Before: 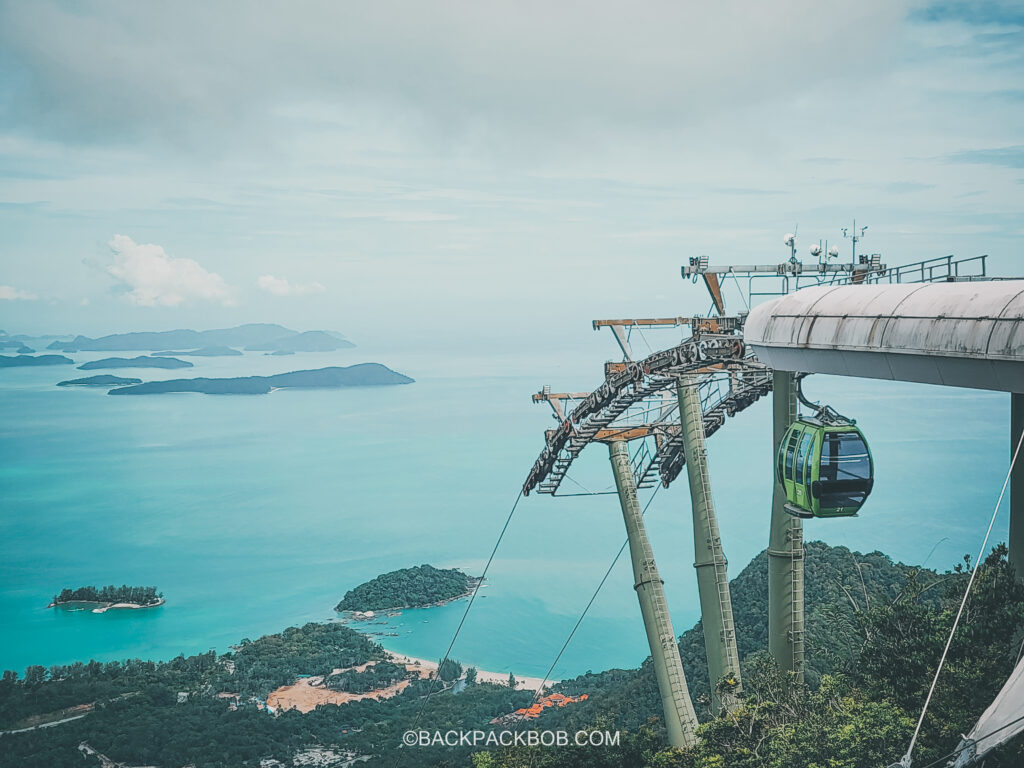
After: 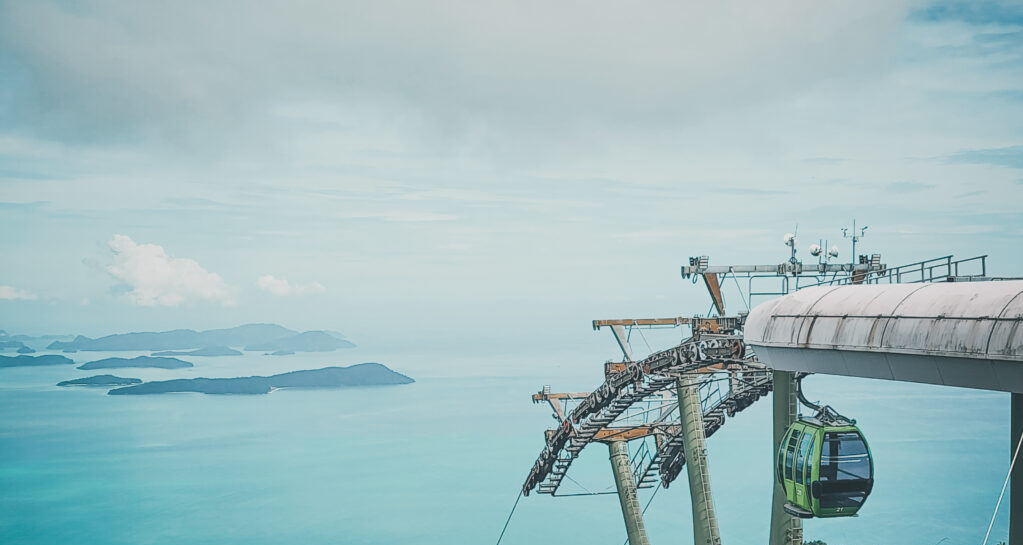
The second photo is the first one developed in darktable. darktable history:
crop: right 0%, bottom 28.986%
